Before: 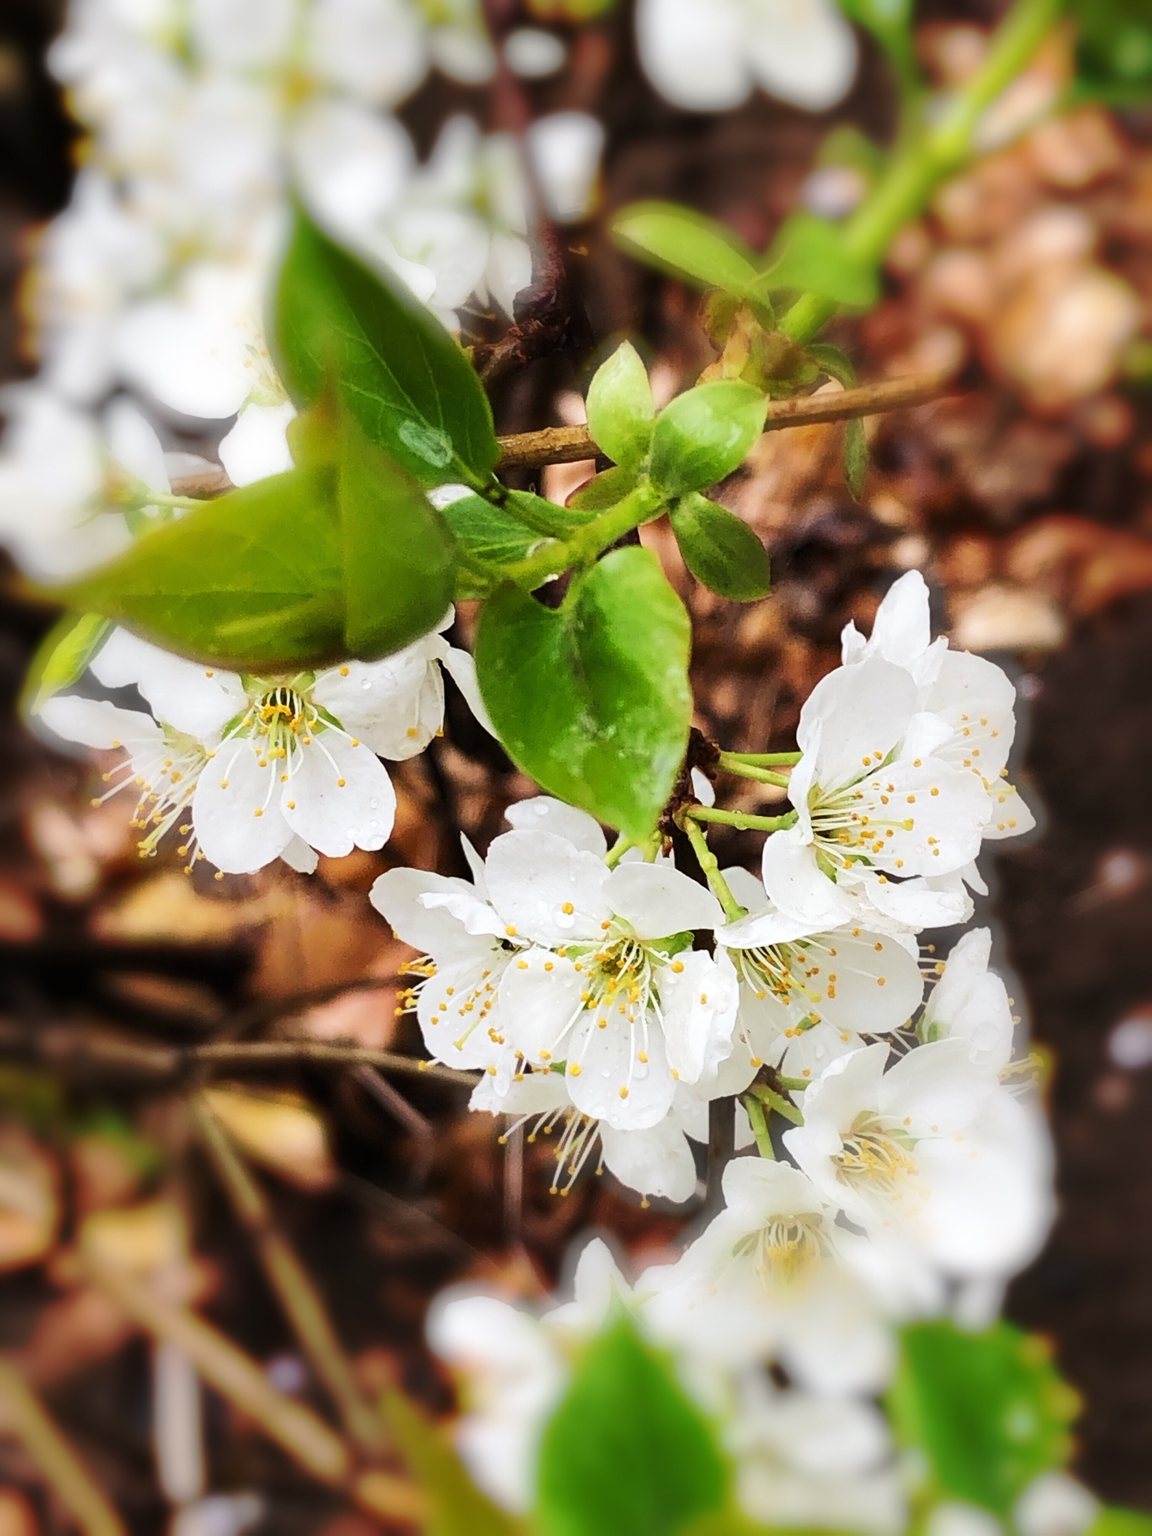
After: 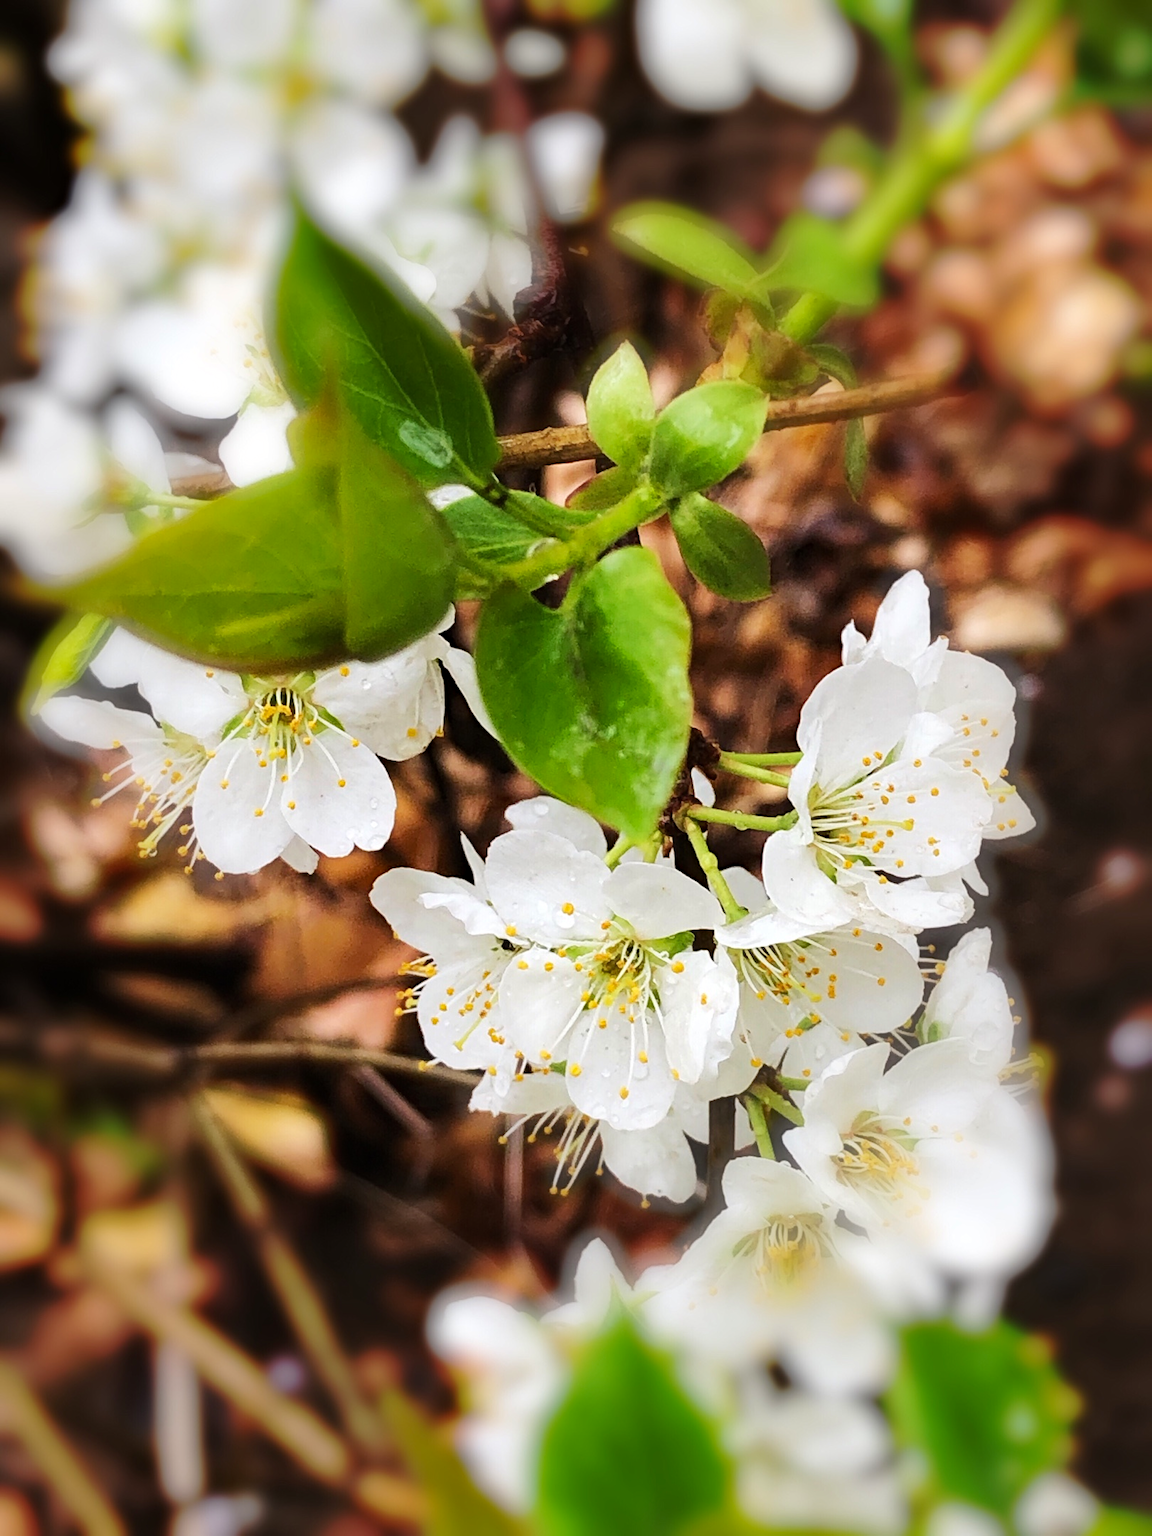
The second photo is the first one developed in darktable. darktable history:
haze removal: compatibility mode true, adaptive false
white balance: emerald 1
